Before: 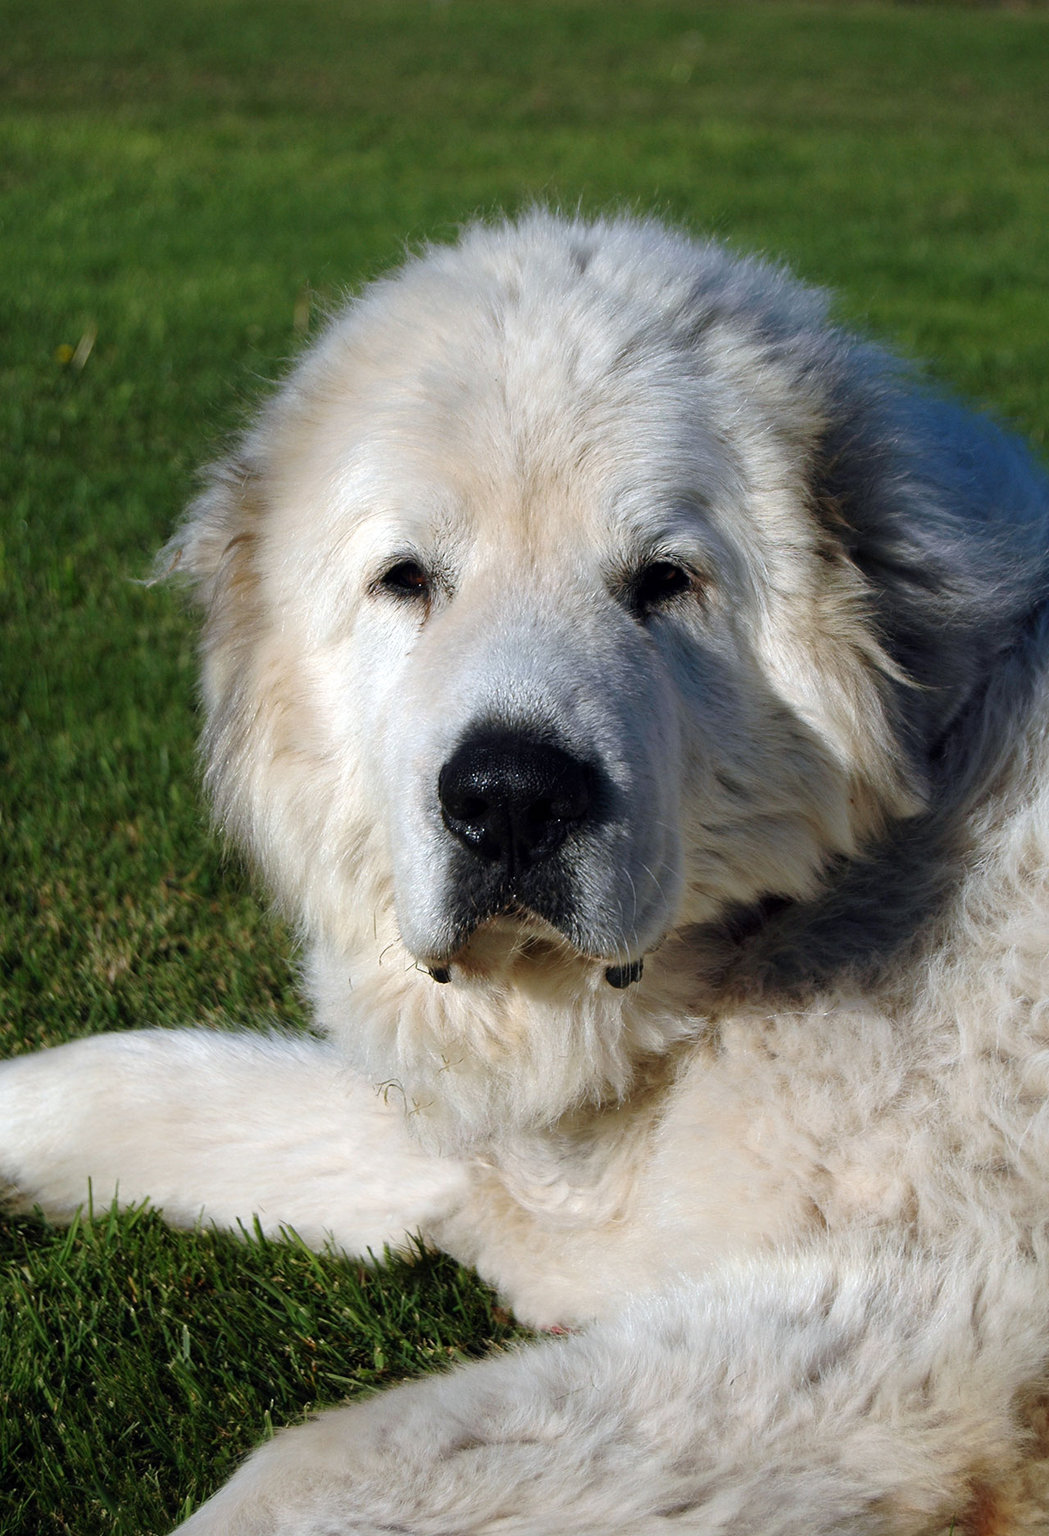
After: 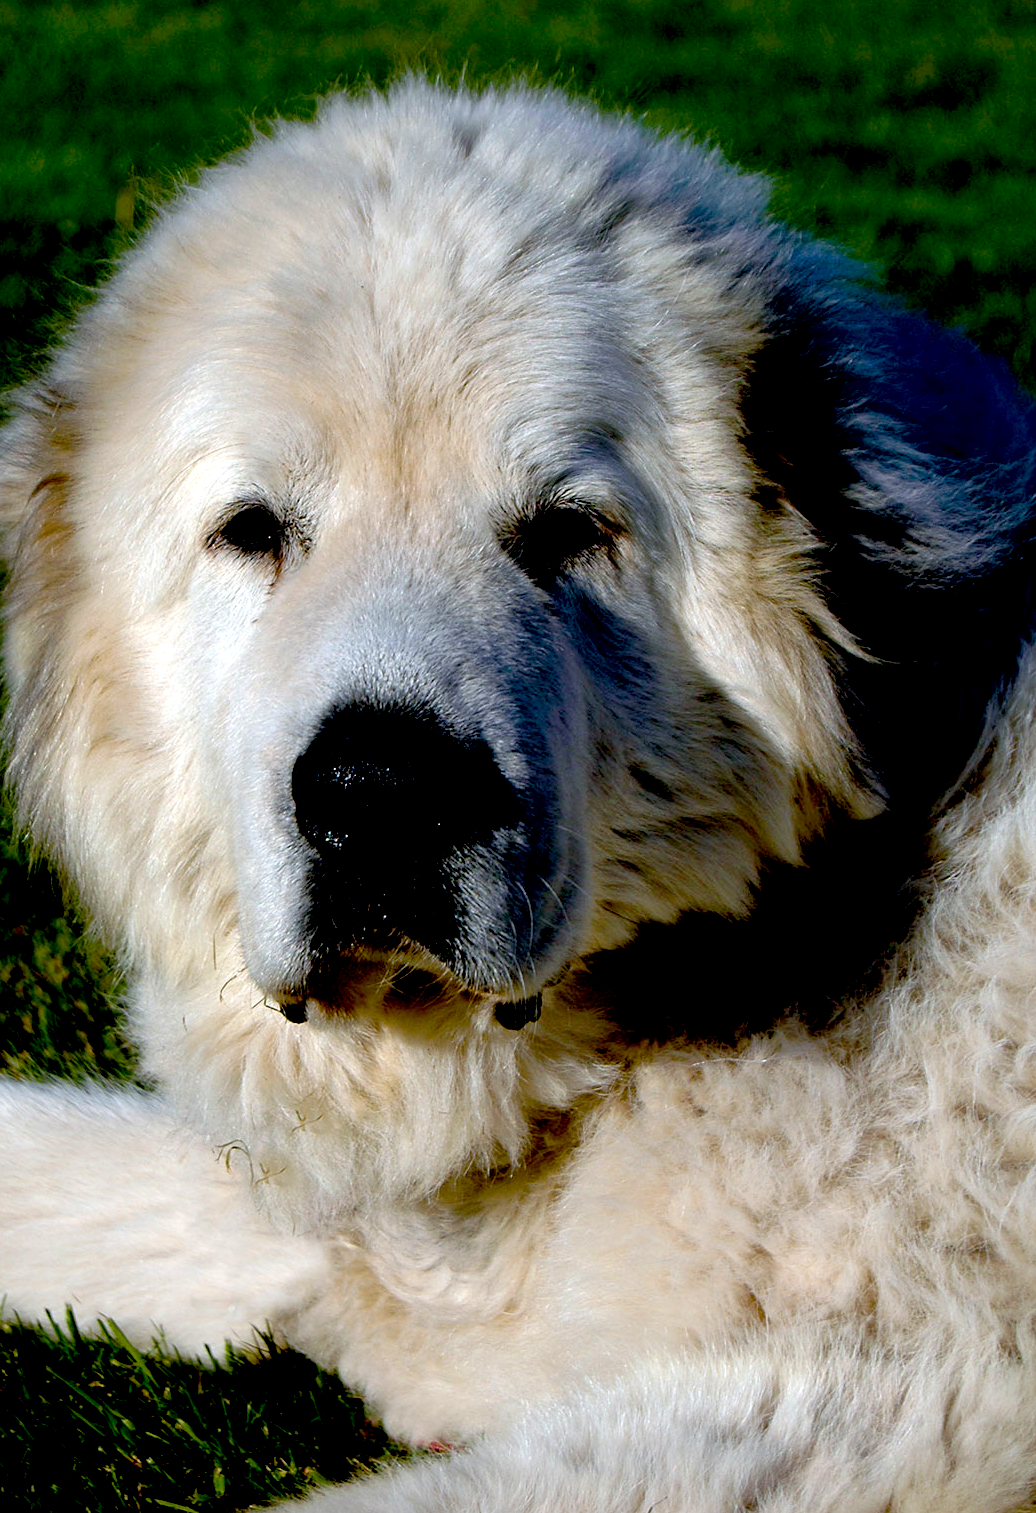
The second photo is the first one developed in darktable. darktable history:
color balance rgb: perceptual saturation grading › global saturation 30.38%
exposure: black level correction 0.058, compensate highlight preservation false
crop: left 19.061%, top 9.48%, right 0.001%, bottom 9.791%
local contrast: mode bilateral grid, contrast 20, coarseness 49, detail 119%, midtone range 0.2
